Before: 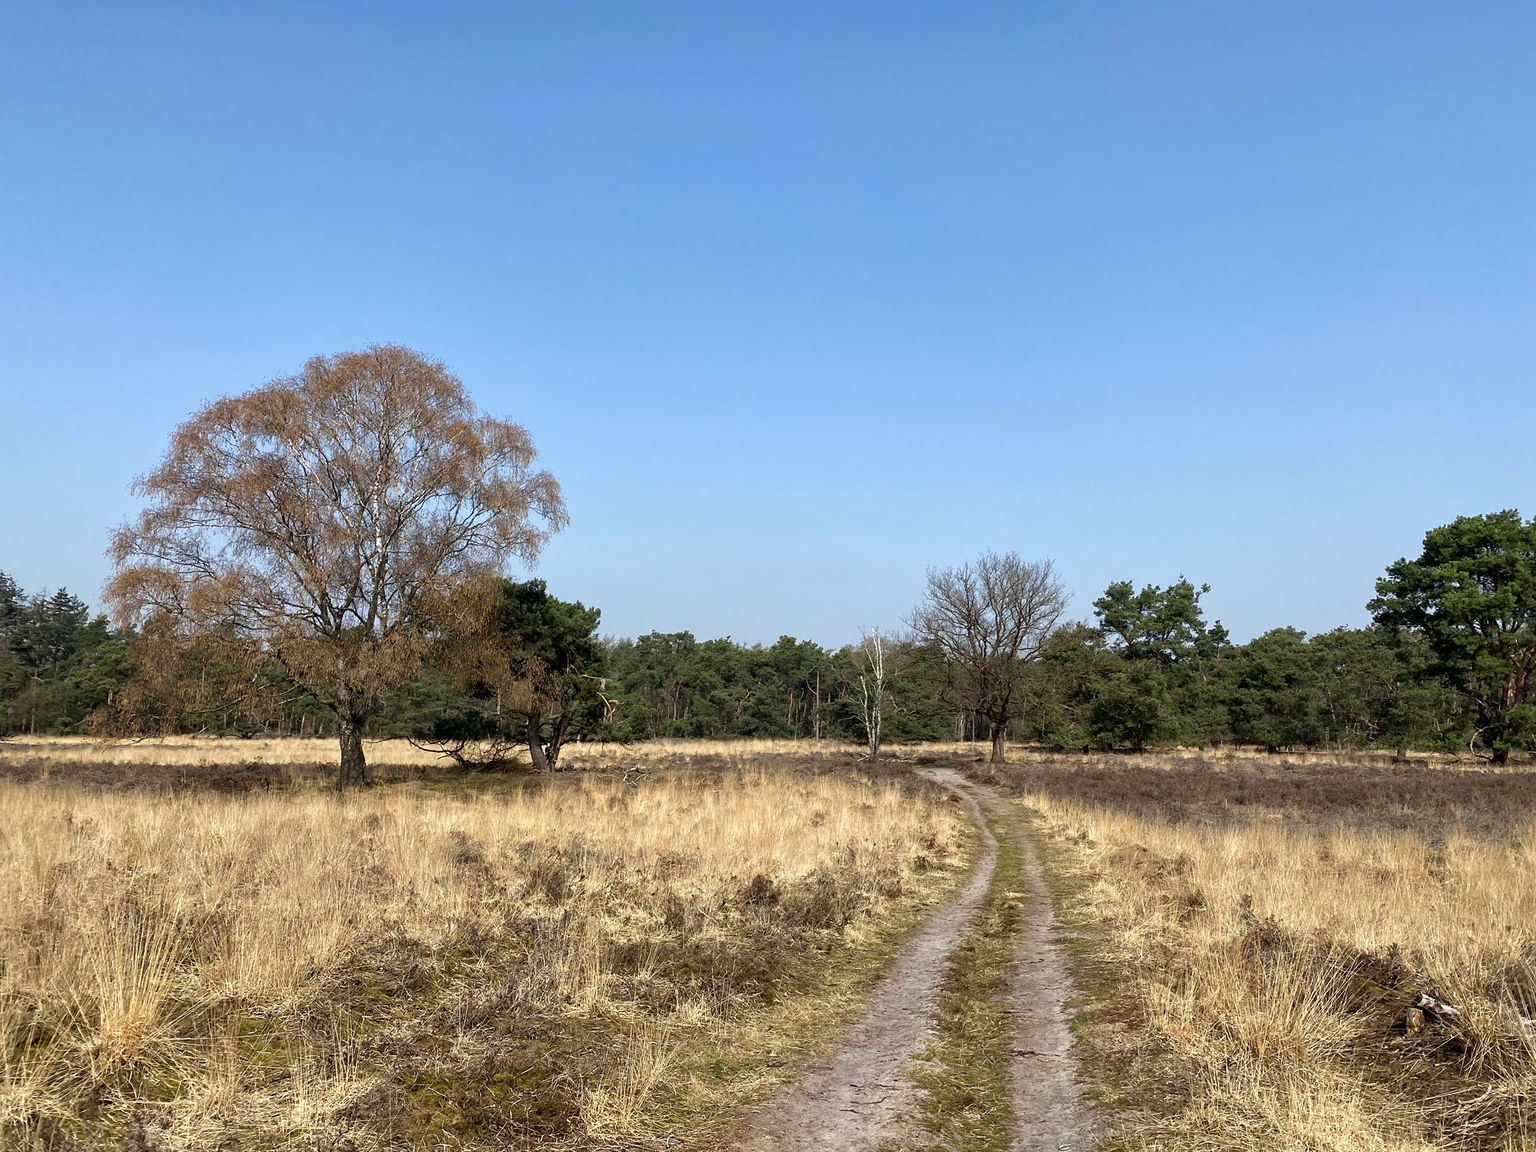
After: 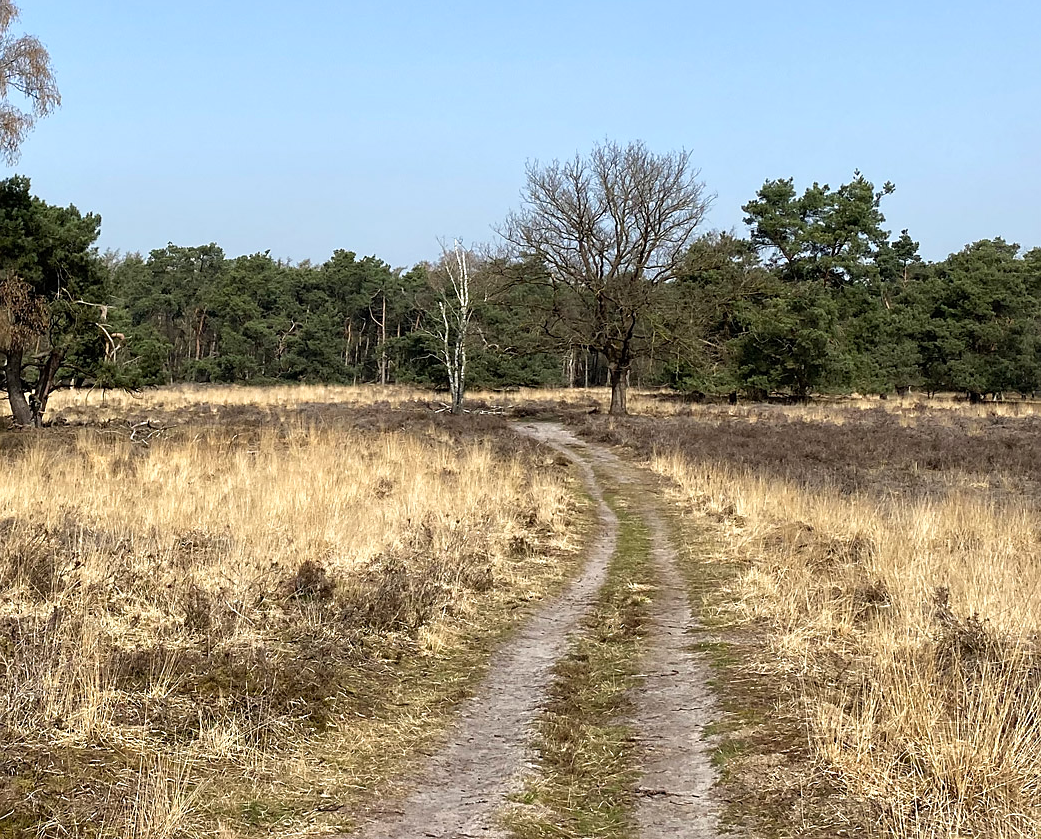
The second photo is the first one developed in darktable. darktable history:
crop: left 34.084%, top 38.563%, right 13.832%, bottom 5.459%
sharpen: radius 1.441, amount 0.408, threshold 1.615
shadows and highlights: shadows -12.15, white point adjustment 3.89, highlights 28.21
